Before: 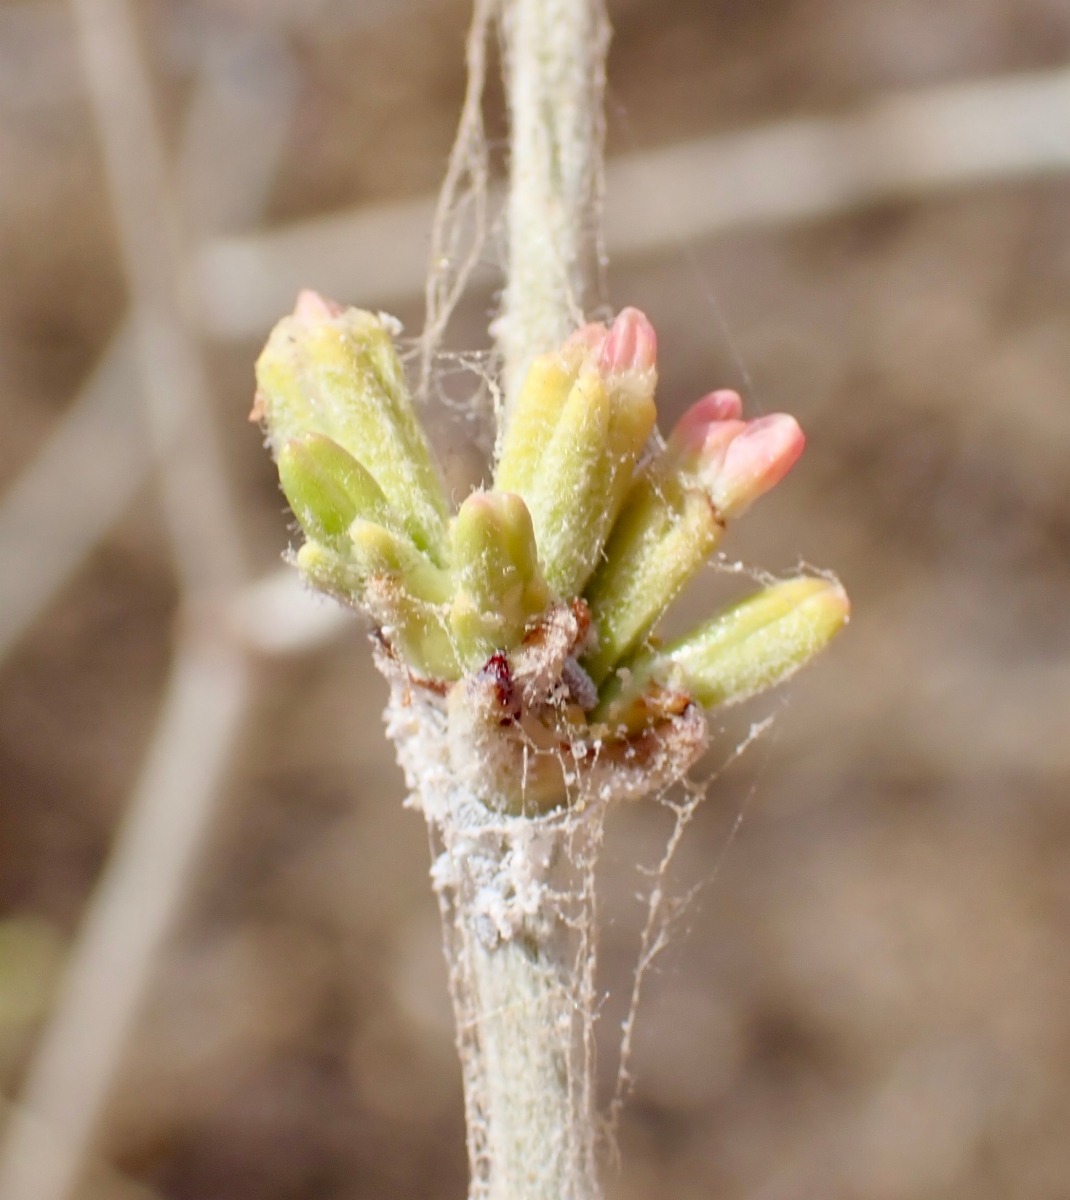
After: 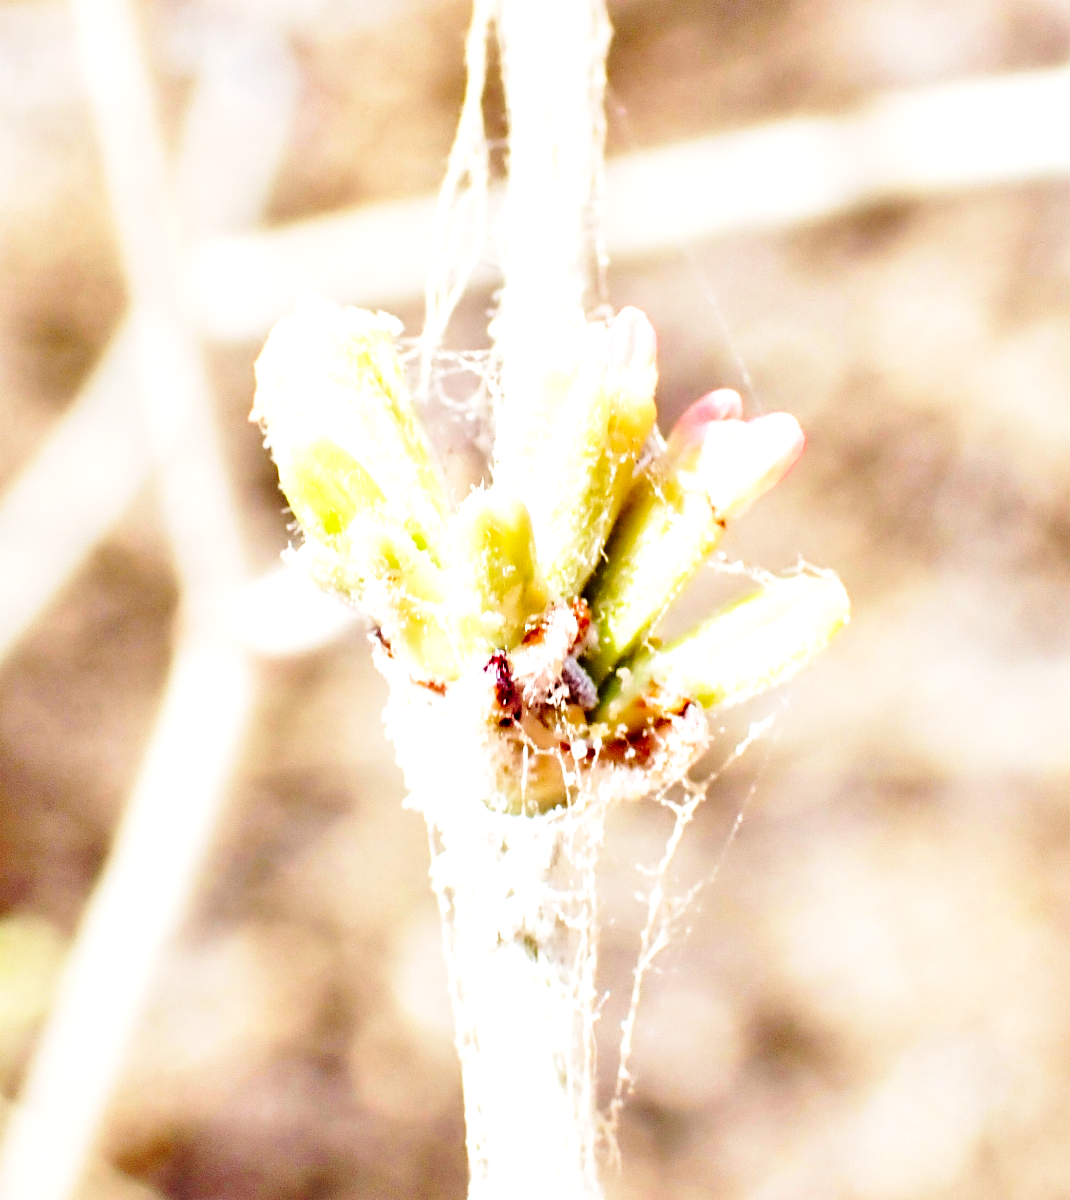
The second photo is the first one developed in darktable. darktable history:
exposure: black level correction 0, exposure 1.2 EV, compensate highlight preservation false
contrast equalizer: octaves 7, y [[0.6 ×6], [0.55 ×6], [0 ×6], [0 ×6], [0 ×6]]
base curve: curves: ch0 [(0, 0) (0.028, 0.03) (0.121, 0.232) (0.46, 0.748) (0.859, 0.968) (1, 1)], preserve colors none
